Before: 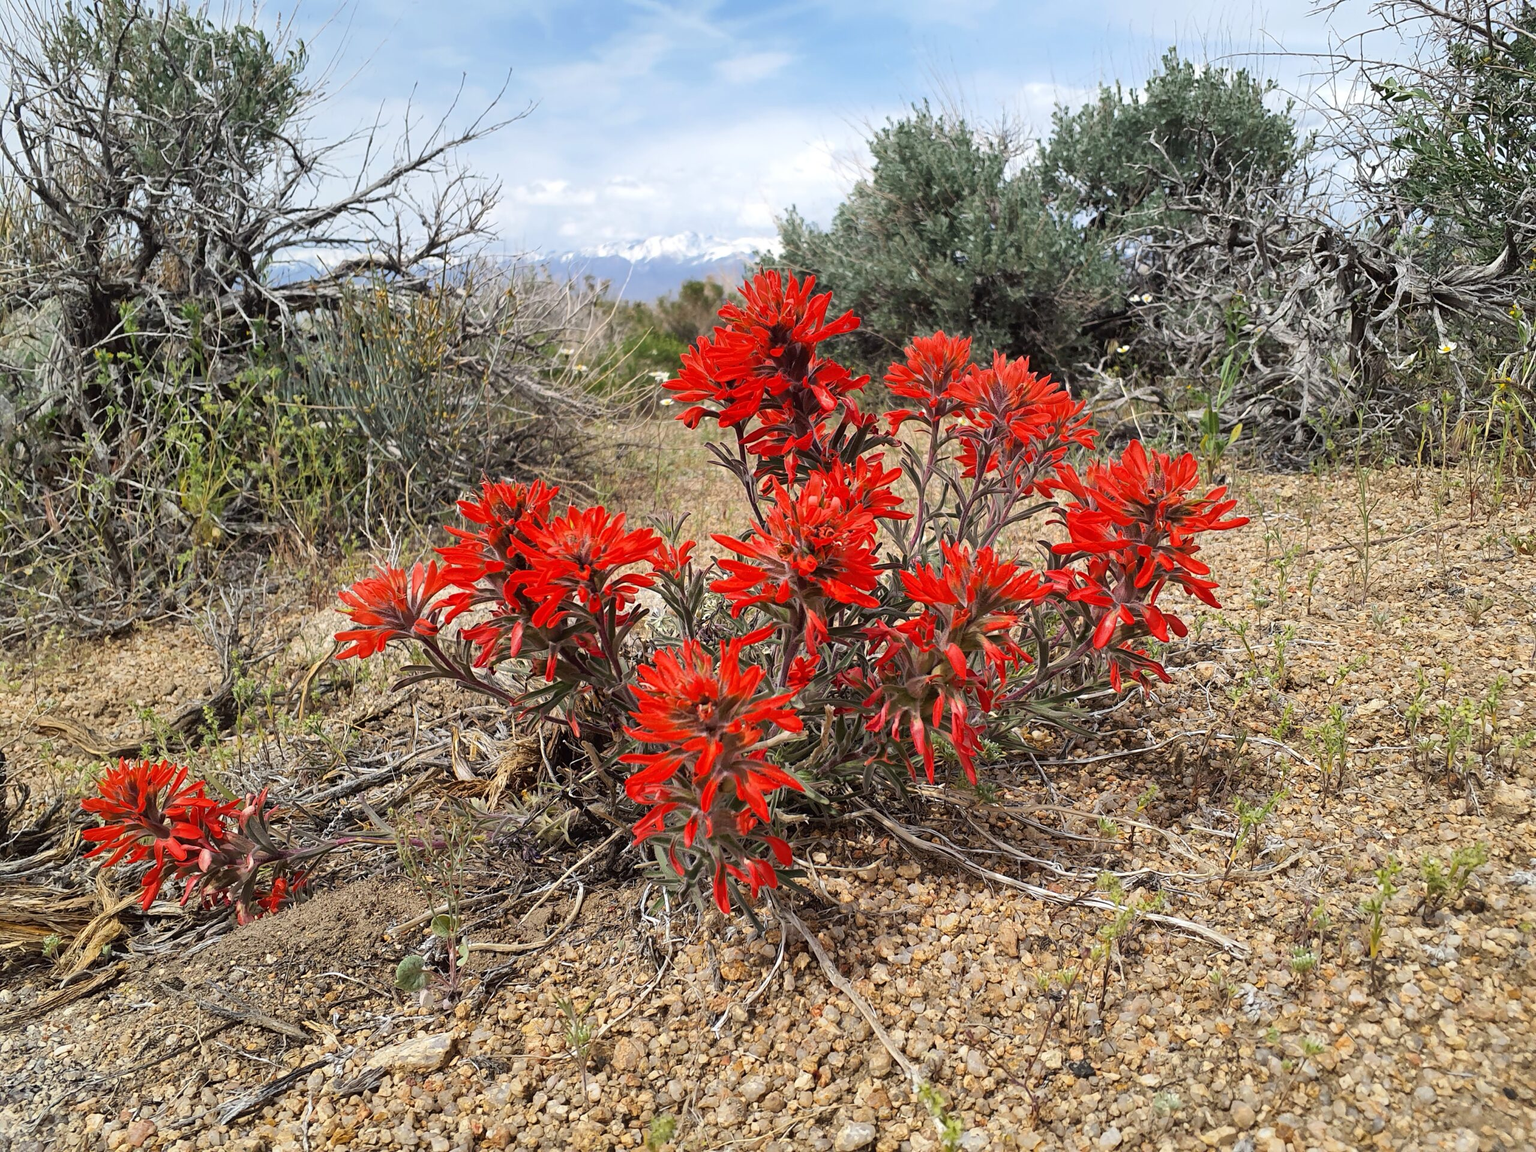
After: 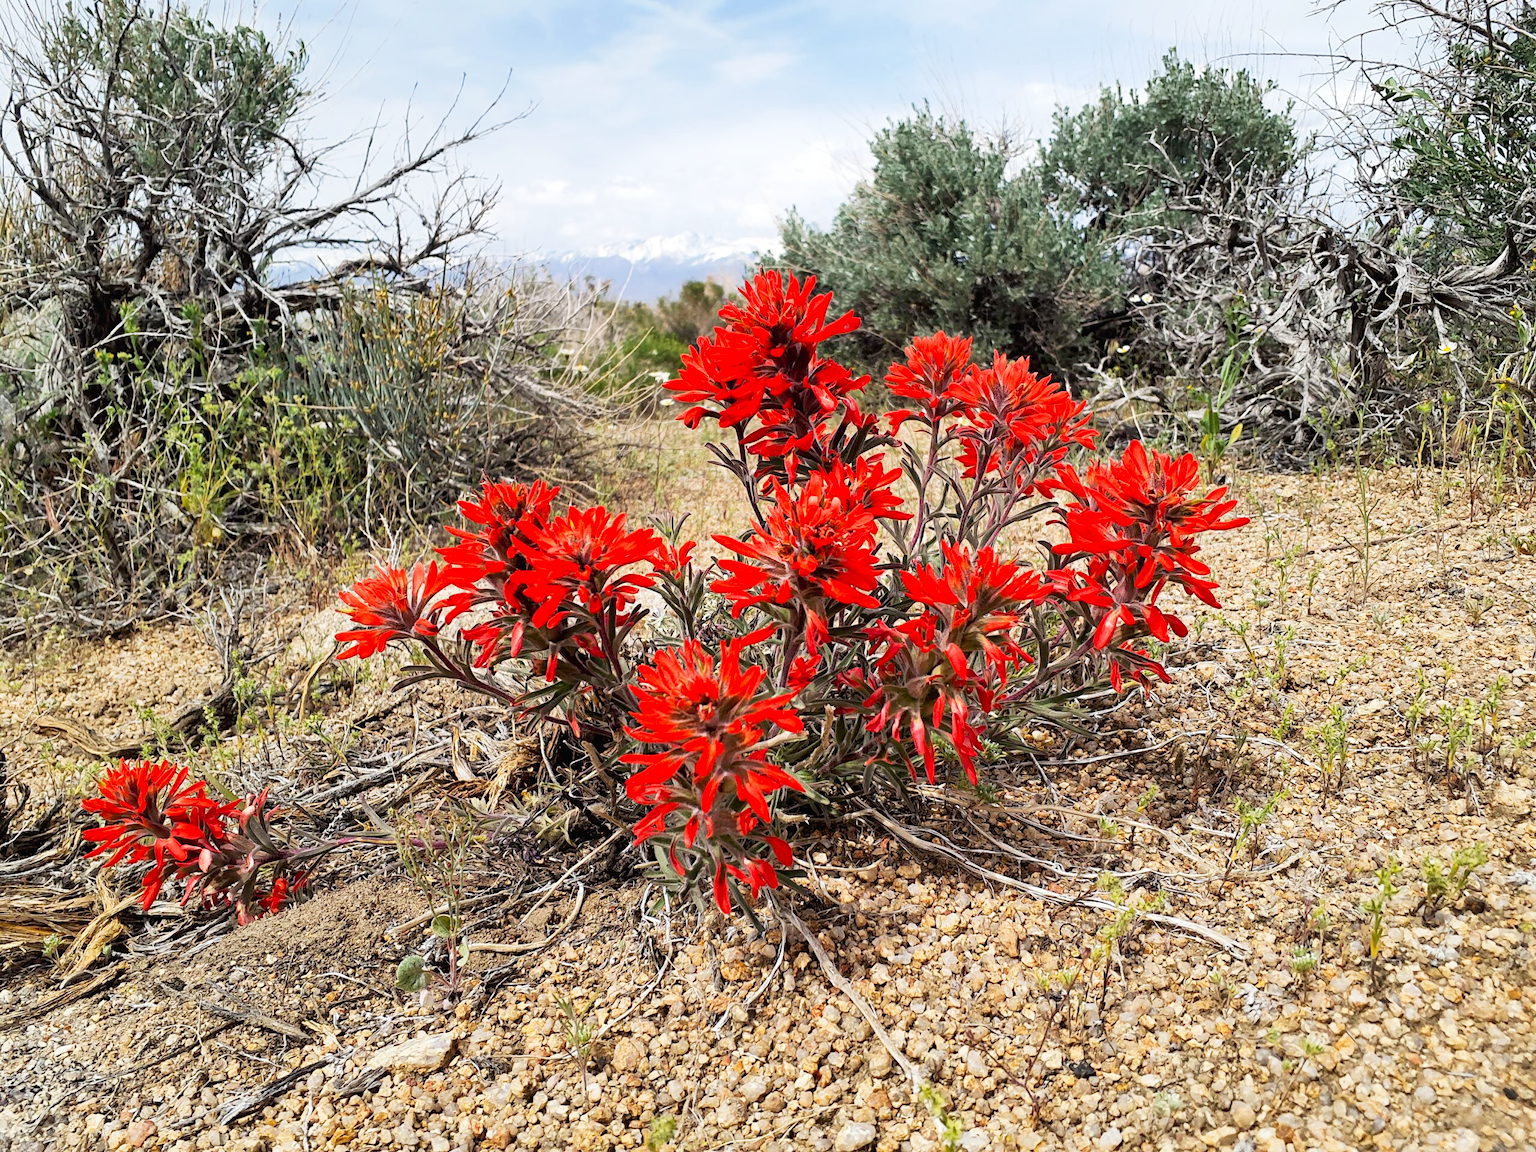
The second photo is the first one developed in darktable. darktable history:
tone curve: curves: ch0 [(0, 0.013) (0.054, 0.018) (0.205, 0.191) (0.289, 0.292) (0.39, 0.424) (0.493, 0.551) (0.647, 0.752) (0.796, 0.887) (1, 0.998)]; ch1 [(0, 0) (0.371, 0.339) (0.477, 0.452) (0.494, 0.495) (0.501, 0.501) (0.51, 0.516) (0.54, 0.557) (0.572, 0.605) (0.66, 0.701) (0.783, 0.804) (1, 1)]; ch2 [(0, 0) (0.32, 0.281) (0.403, 0.399) (0.441, 0.428) (0.47, 0.469) (0.498, 0.496) (0.524, 0.543) (0.551, 0.579) (0.633, 0.665) (0.7, 0.711) (1, 1)], preserve colors none
